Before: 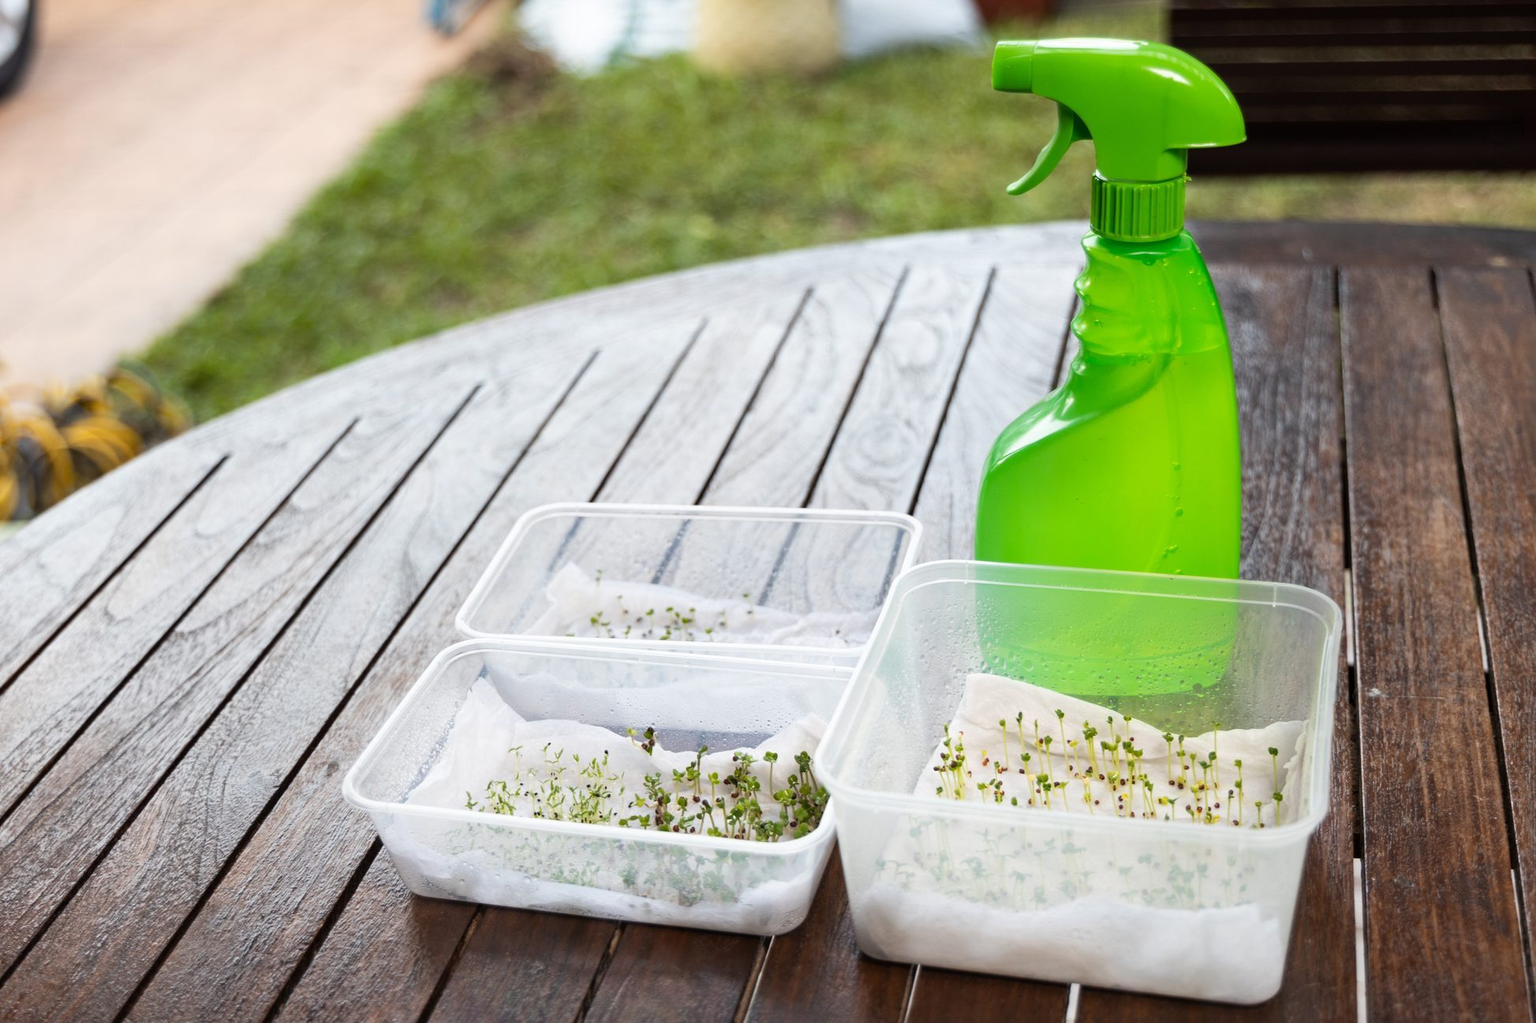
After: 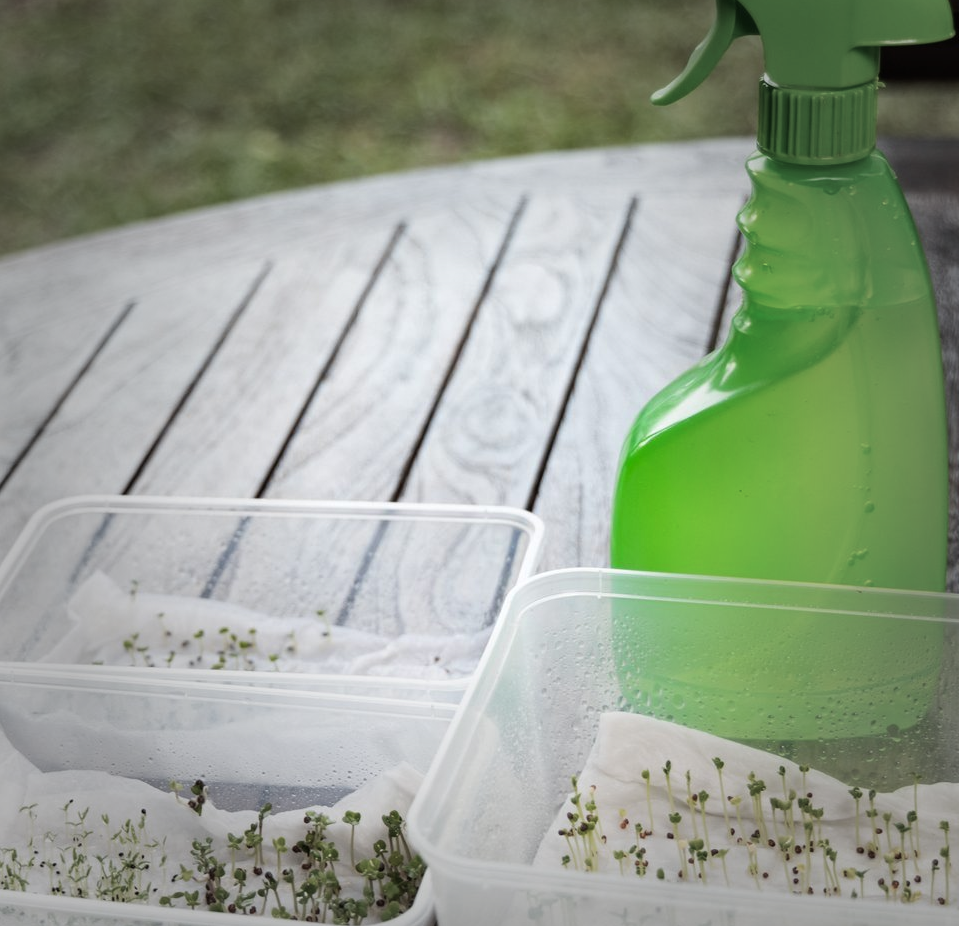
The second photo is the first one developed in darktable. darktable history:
crop: left 32.123%, top 11.002%, right 18.583%, bottom 17.546%
vignetting: fall-off start 33.63%, fall-off radius 64.6%, width/height ratio 0.958, unbound false
